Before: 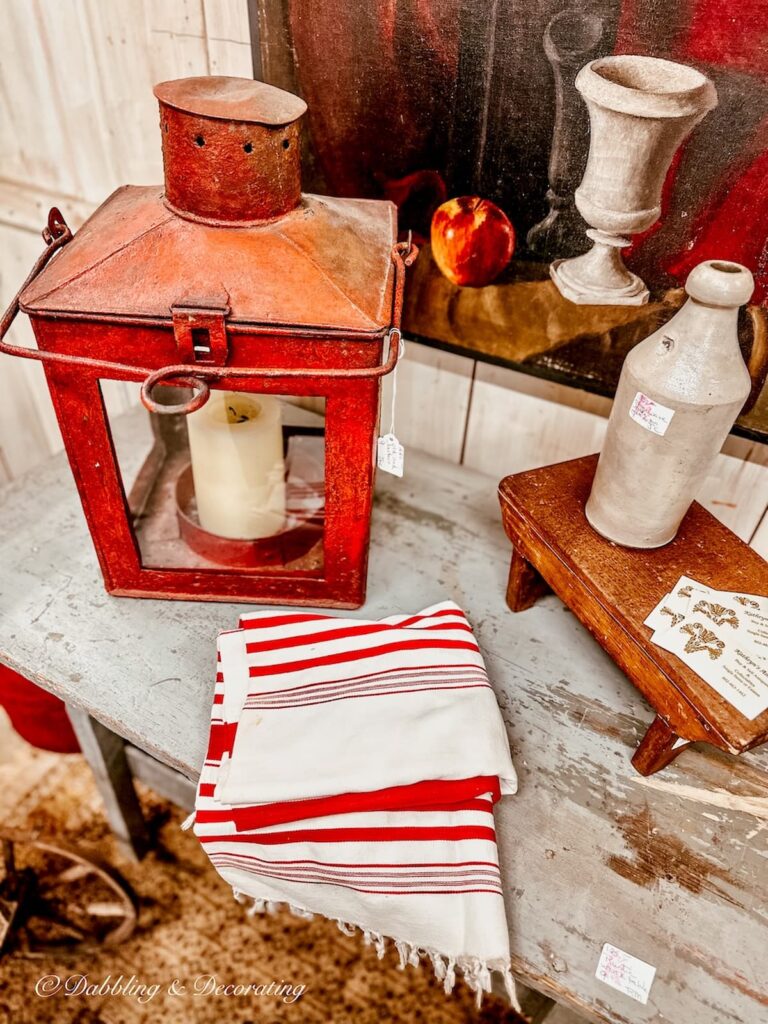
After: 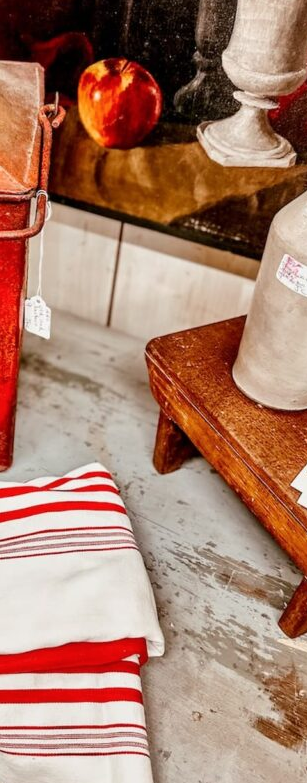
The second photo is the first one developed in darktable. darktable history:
color calibration: illuminant same as pipeline (D50), adaptation none (bypass), x 0.332, y 0.333, temperature 5008.44 K
crop: left 45.994%, top 13.572%, right 14.004%, bottom 9.956%
